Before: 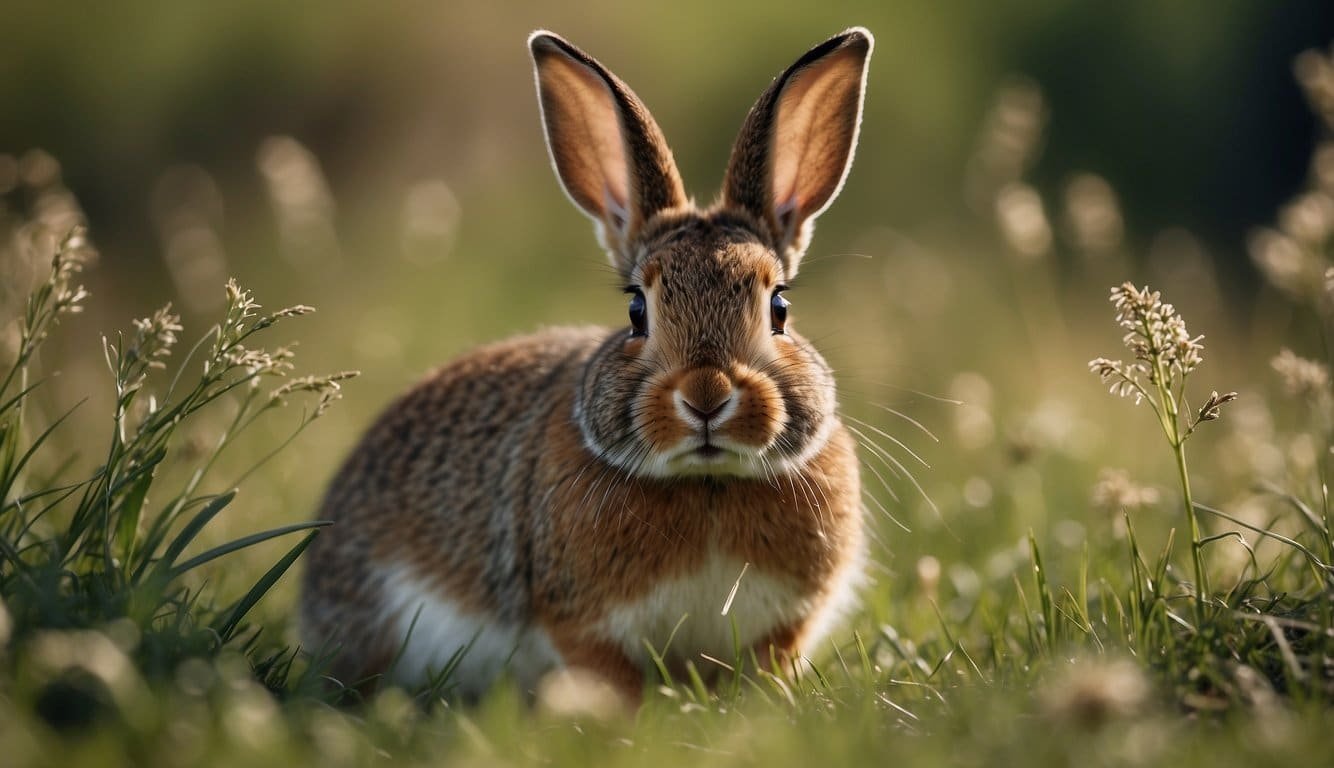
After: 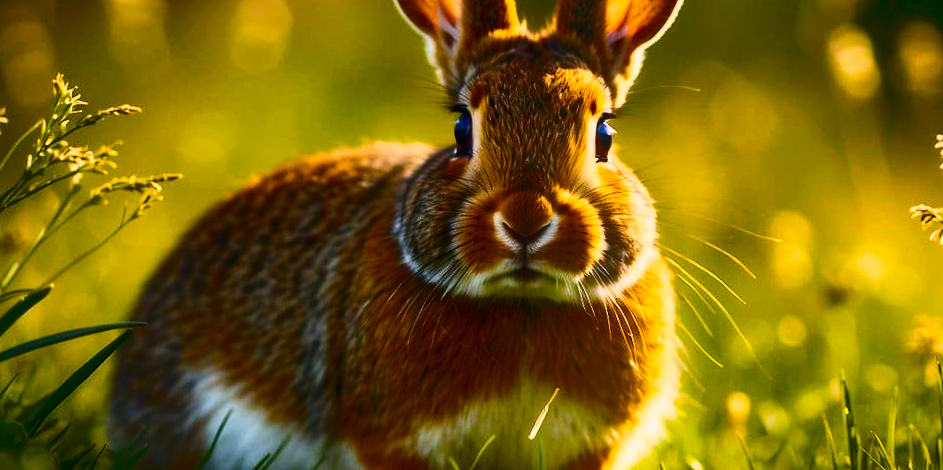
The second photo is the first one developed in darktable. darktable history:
bloom: size 15%, threshold 97%, strength 7%
crop and rotate: angle -3.37°, left 9.79%, top 20.73%, right 12.42%, bottom 11.82%
contrast brightness saturation: contrast 0.4, brightness 0.05, saturation 0.25
color balance rgb: linear chroma grading › global chroma 42%, perceptual saturation grading › global saturation 42%, global vibrance 33%
shadows and highlights: shadows 62.66, white point adjustment 0.37, highlights -34.44, compress 83.82%
